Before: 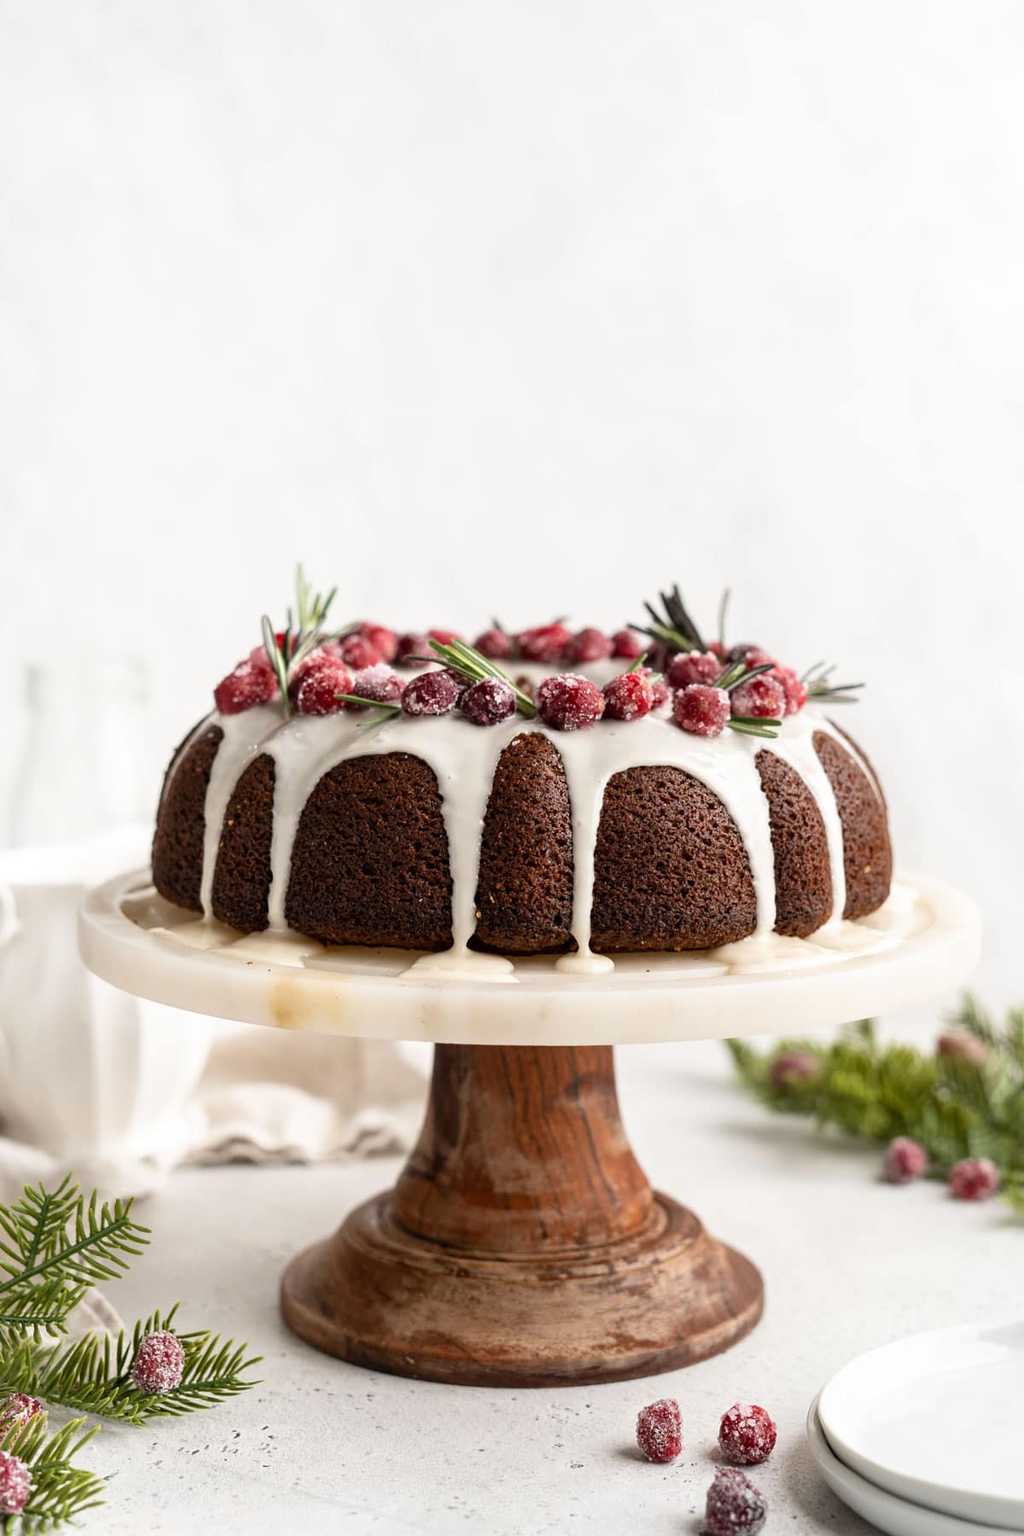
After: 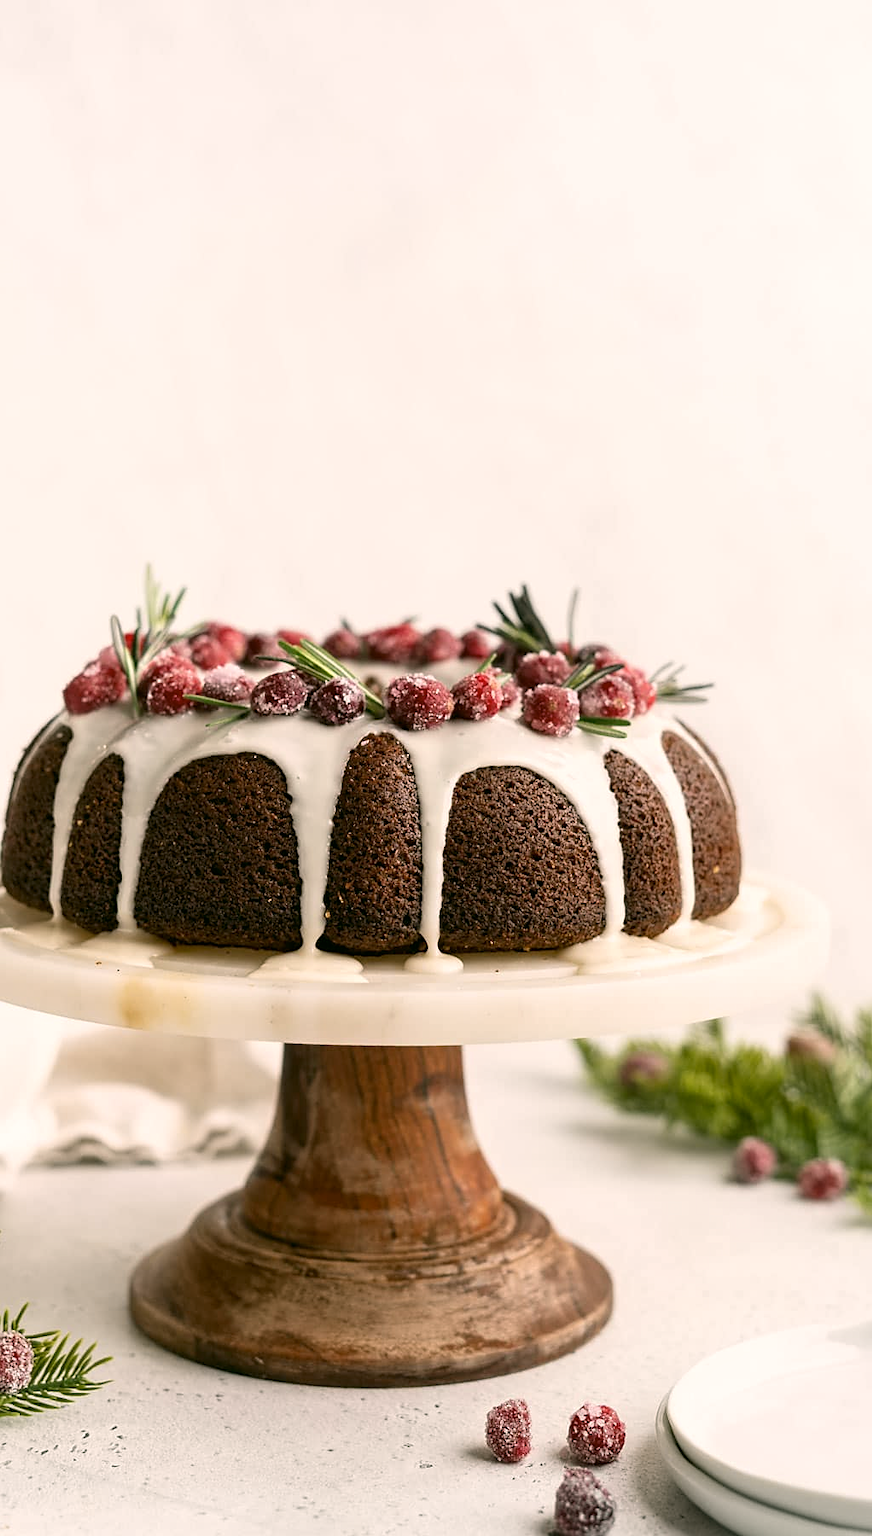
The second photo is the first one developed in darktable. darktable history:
color correction: highlights a* 4.55, highlights b* 4.92, shadows a* -7.72, shadows b* 4.71
crop and rotate: left 14.77%
sharpen: radius 1.581, amount 0.363, threshold 1.16
contrast equalizer: y [[0.5 ×6], [0.5 ×6], [0.5 ×6], [0 ×6], [0, 0, 0, 0.581, 0.011, 0]], mix 0.3
